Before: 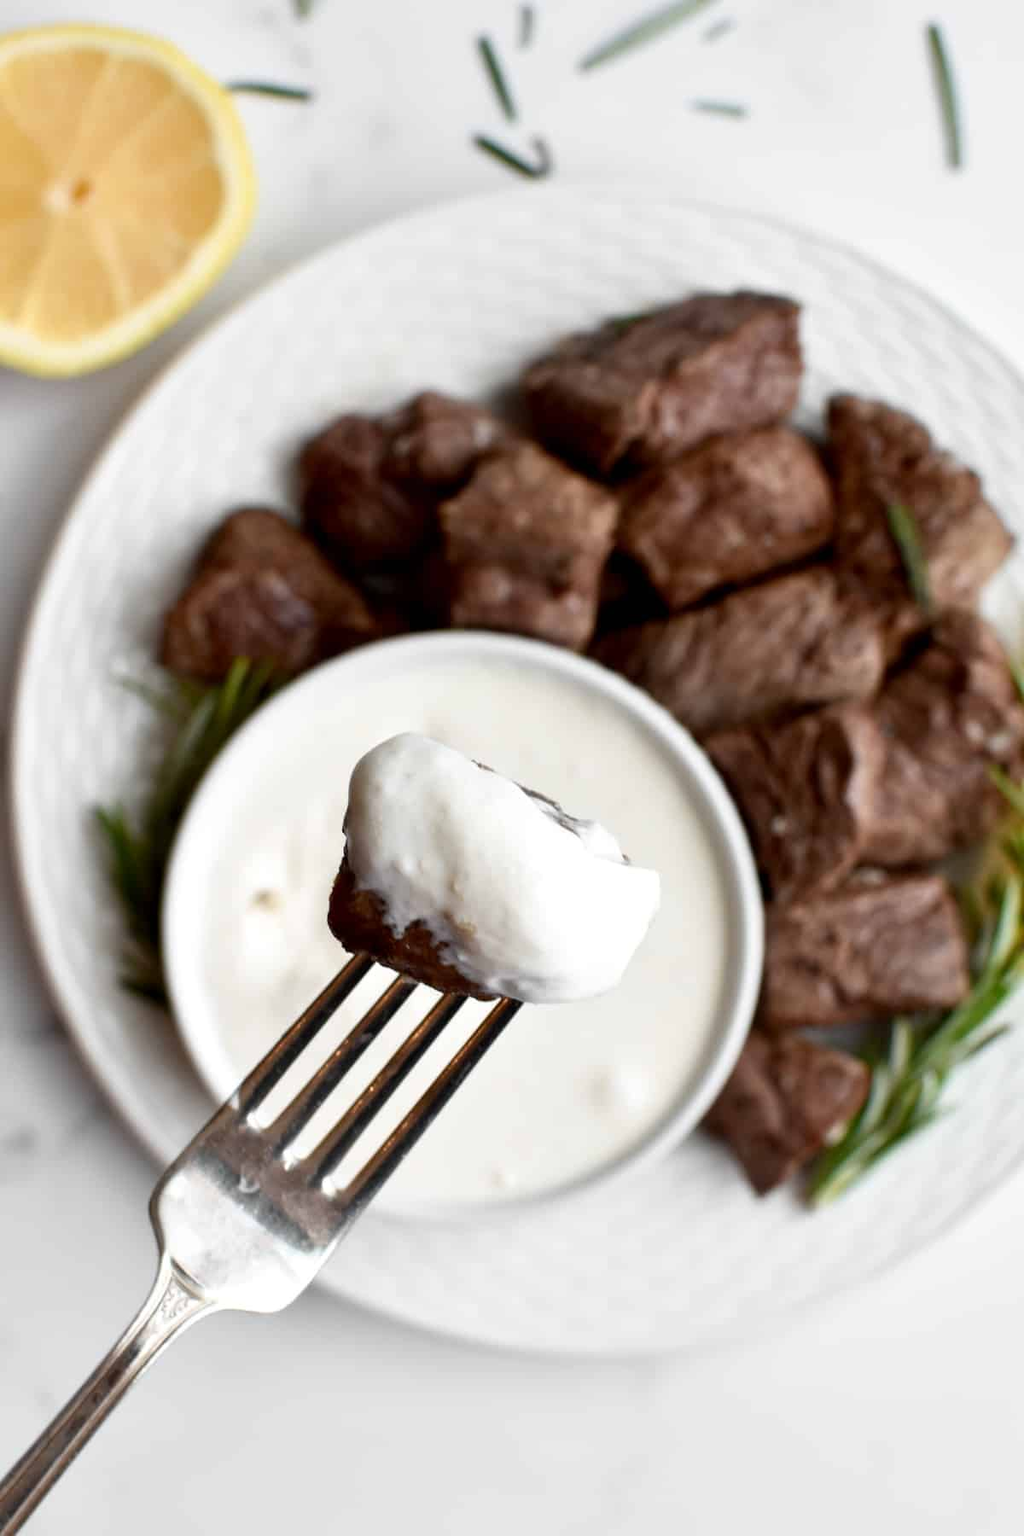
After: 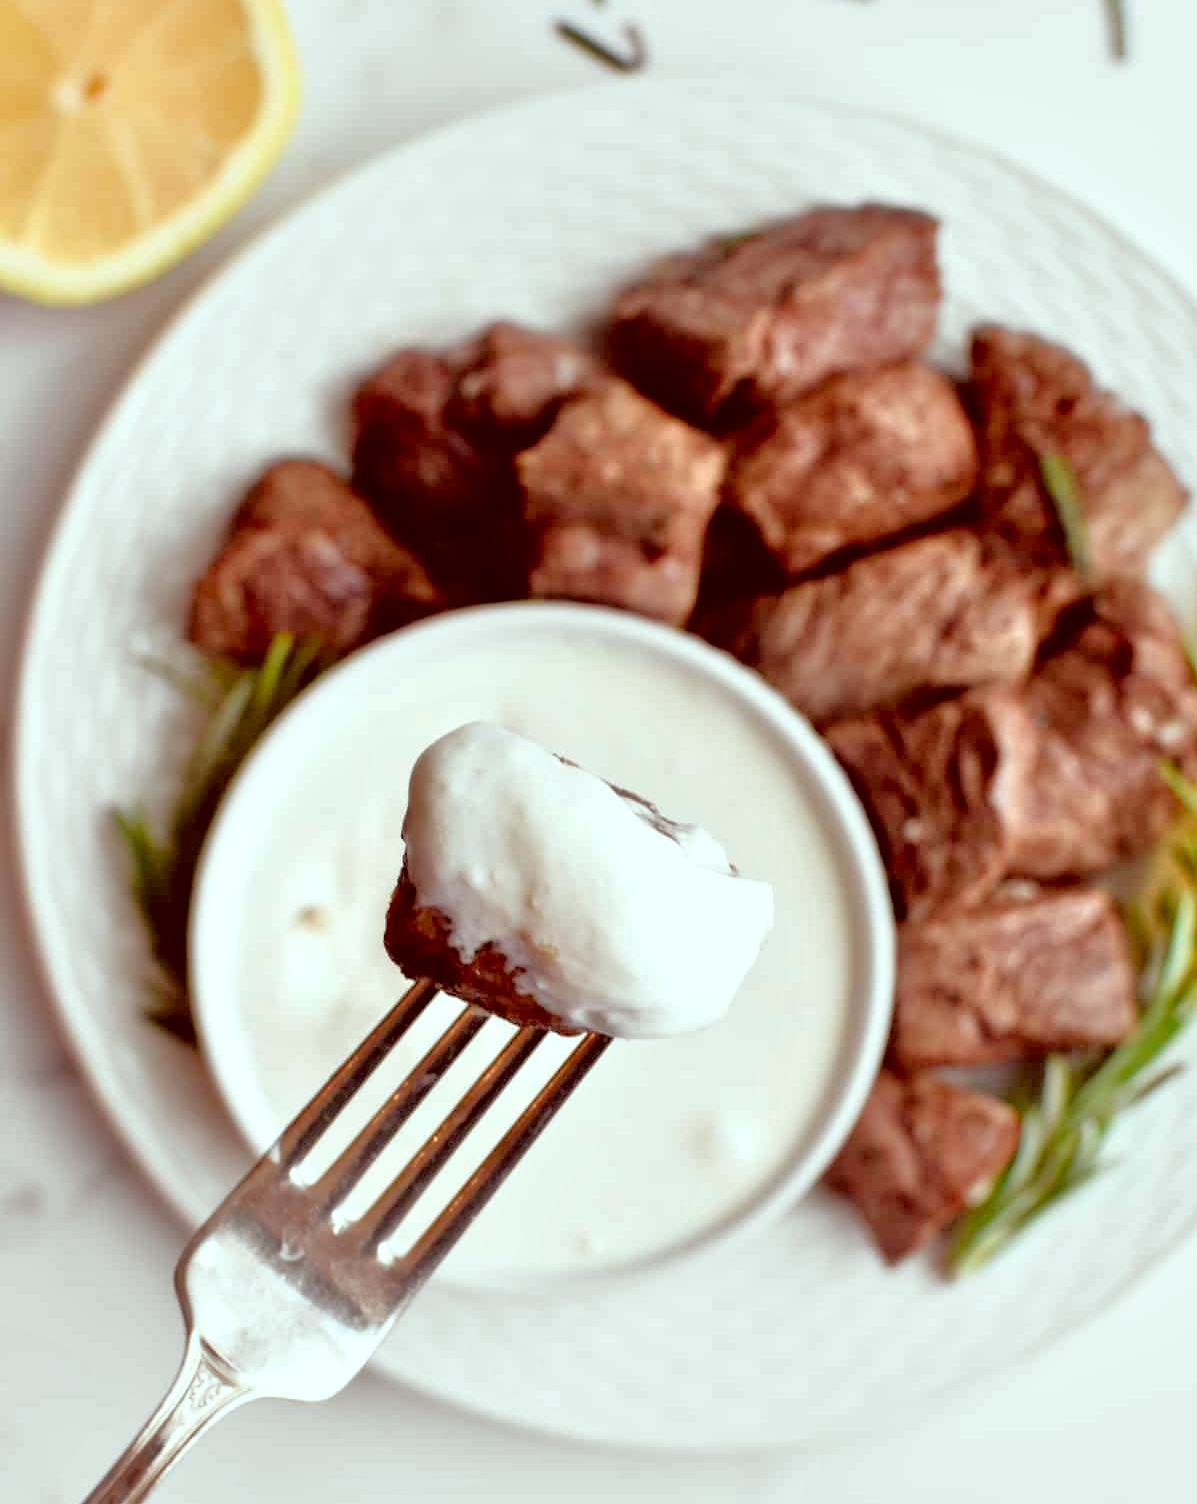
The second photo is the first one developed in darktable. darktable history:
crop: top 7.625%, bottom 8.027%
color correction: highlights a* -7.23, highlights b* -0.161, shadows a* 20.08, shadows b* 11.73
tone equalizer: -7 EV 0.15 EV, -6 EV 0.6 EV, -5 EV 1.15 EV, -4 EV 1.33 EV, -3 EV 1.15 EV, -2 EV 0.6 EV, -1 EV 0.15 EV, mask exposure compensation -0.5 EV
